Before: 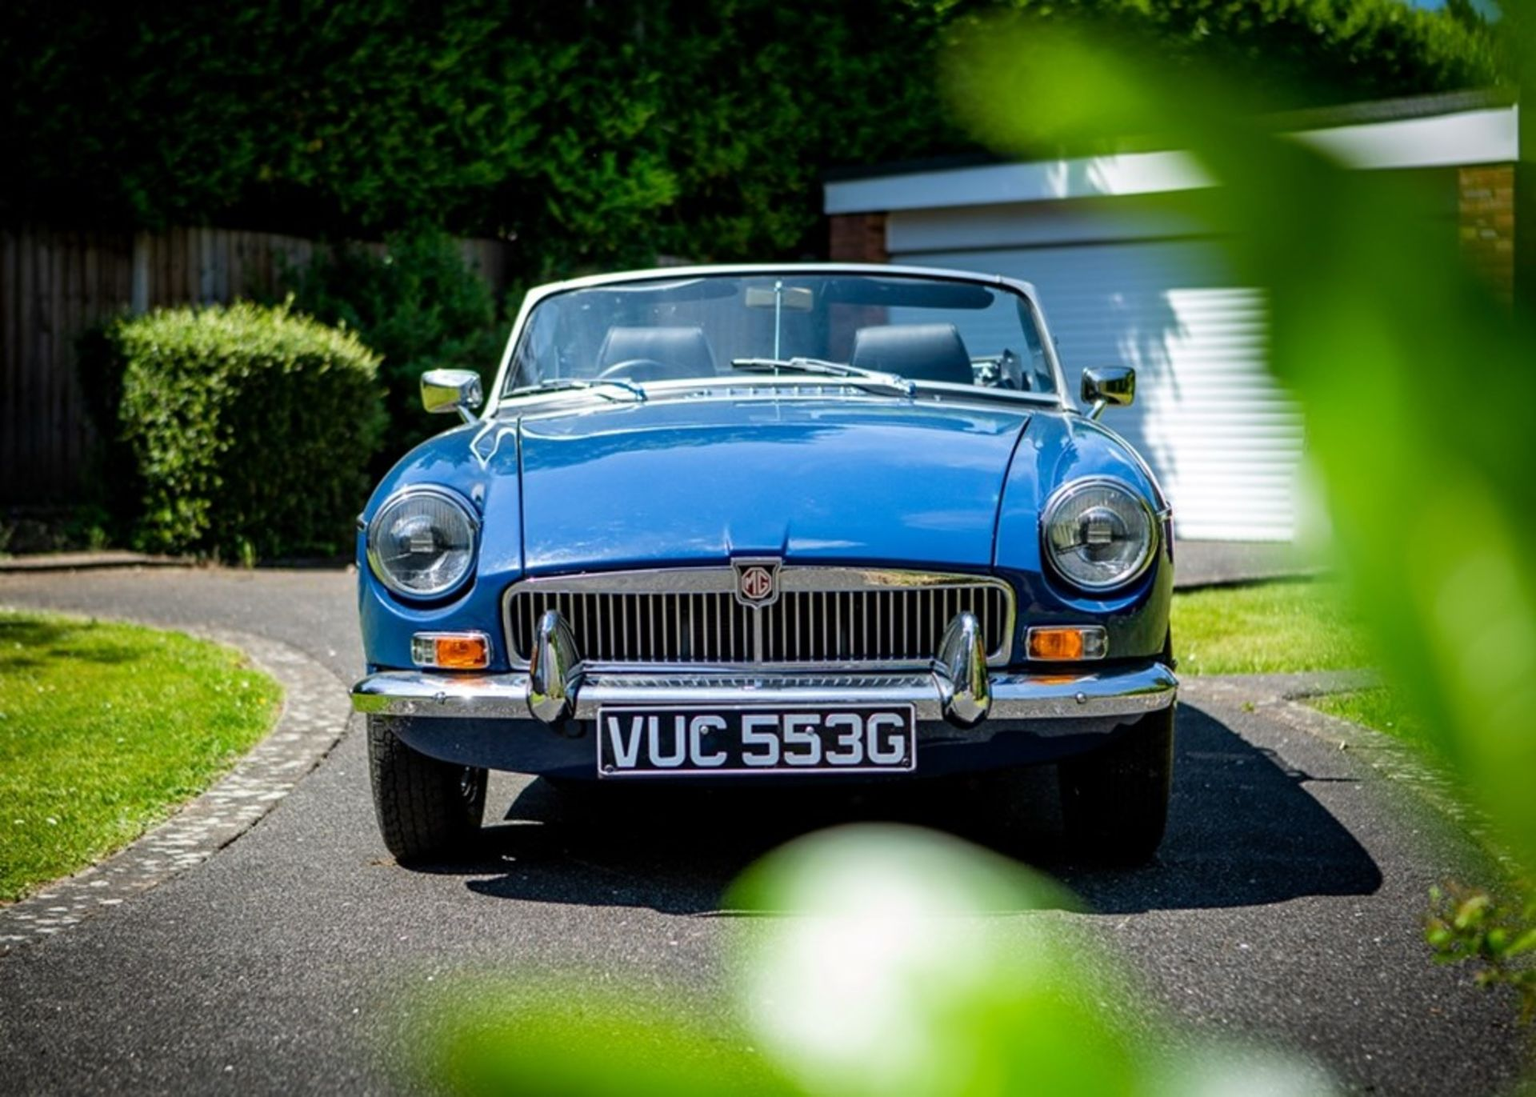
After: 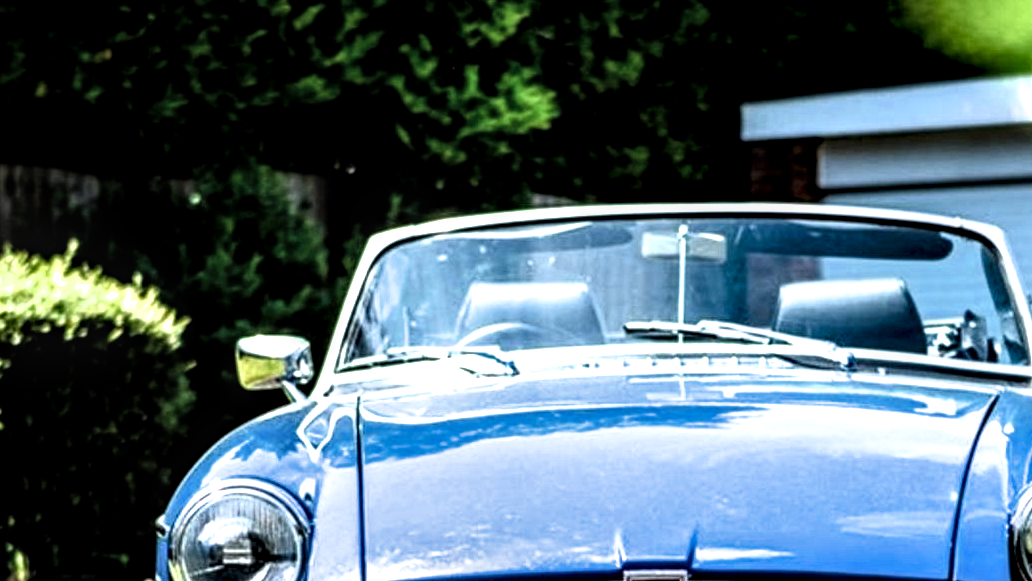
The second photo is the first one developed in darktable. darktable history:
exposure: black level correction 0, exposure 0.696 EV, compensate exposure bias true, compensate highlight preservation false
crop: left 15.105%, top 9.236%, right 31.098%, bottom 48.357%
filmic rgb: black relative exposure -8.18 EV, white relative exposure 2.22 EV, threshold 3.06 EV, hardness 7.09, latitude 86.4%, contrast 1.681, highlights saturation mix -3.85%, shadows ↔ highlights balance -2.08%, enable highlight reconstruction true
local contrast: highlights 60%, shadows 59%, detail 160%
